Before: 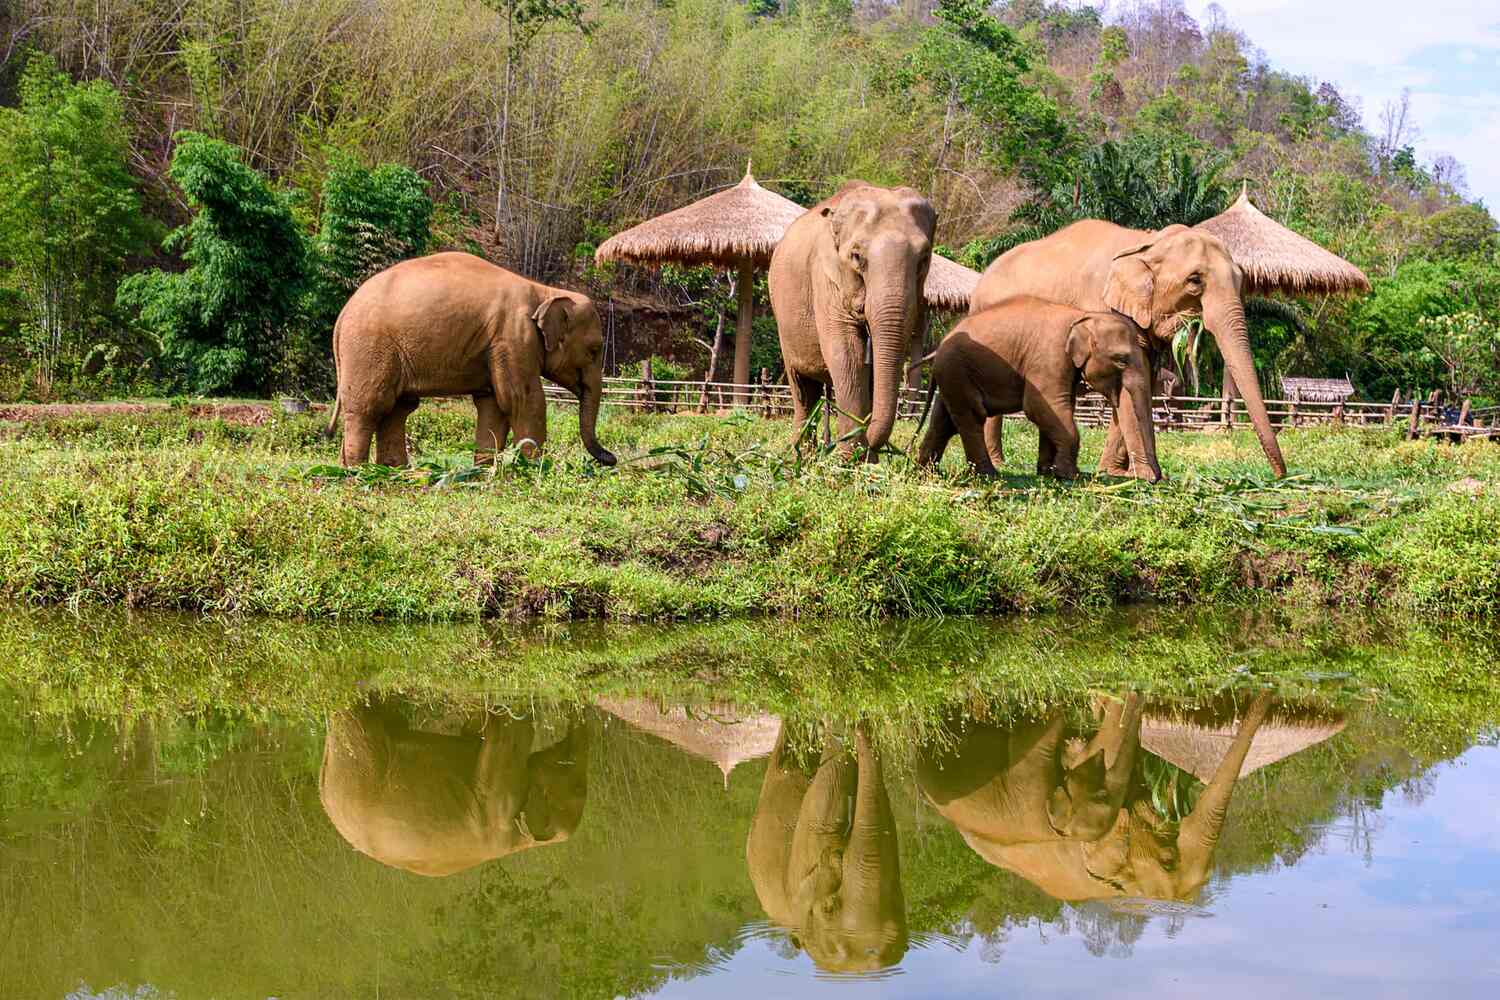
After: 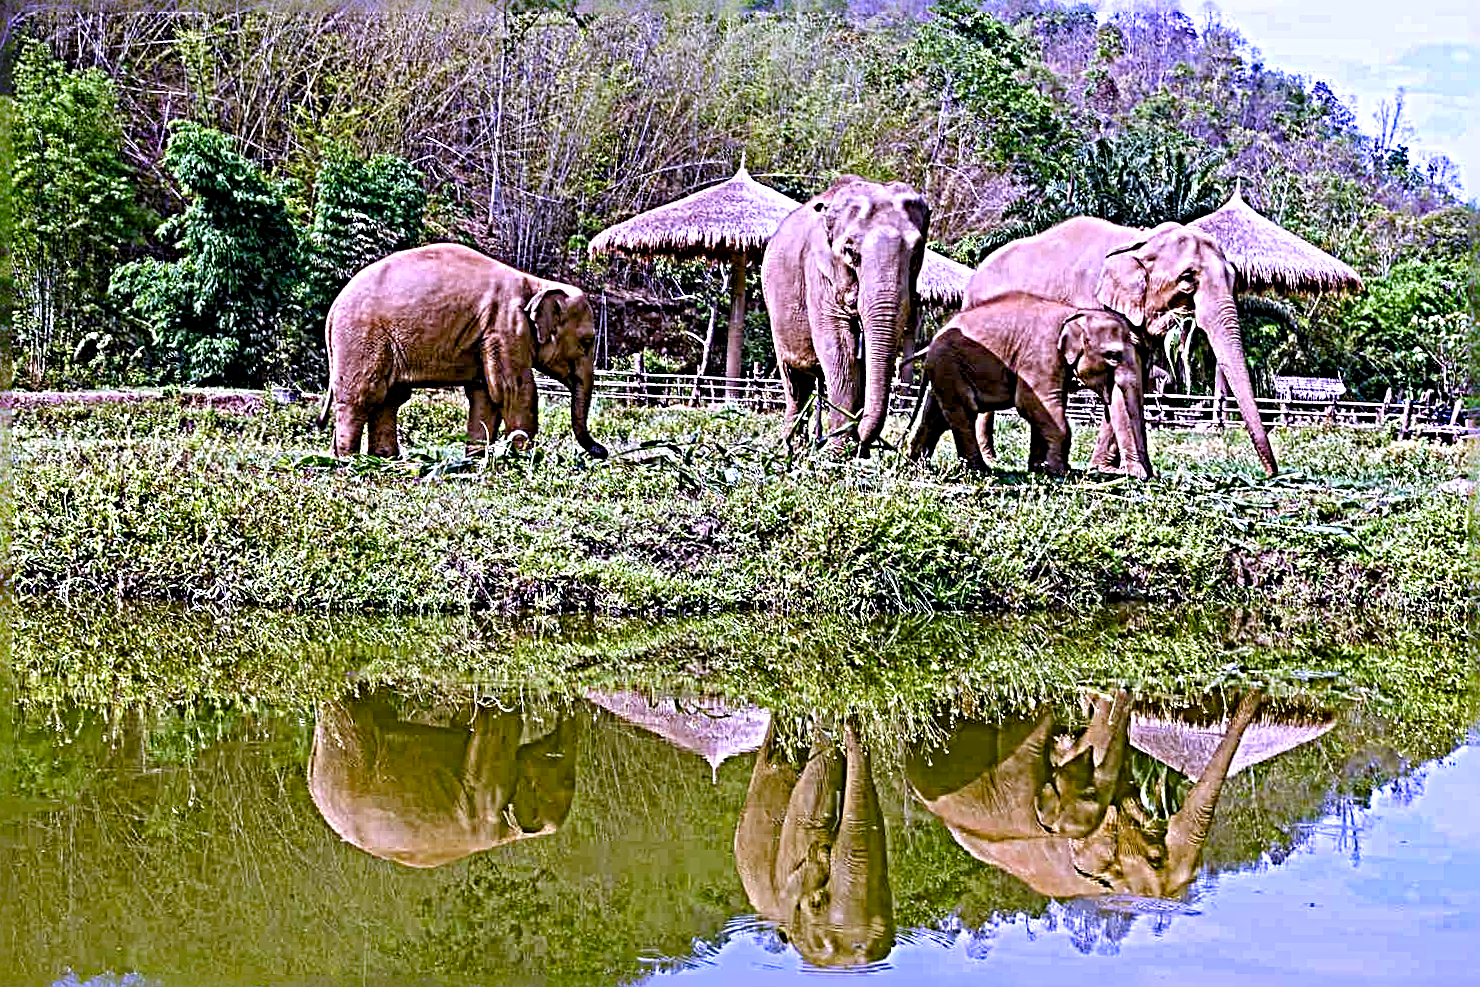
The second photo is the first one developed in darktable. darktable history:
white balance: red 0.98, blue 1.61
crop and rotate: angle -0.5°
color balance rgb: perceptual saturation grading › global saturation 20%, perceptual saturation grading › highlights -25%, perceptual saturation grading › shadows 25%
sharpen: radius 6.3, amount 1.8, threshold 0
